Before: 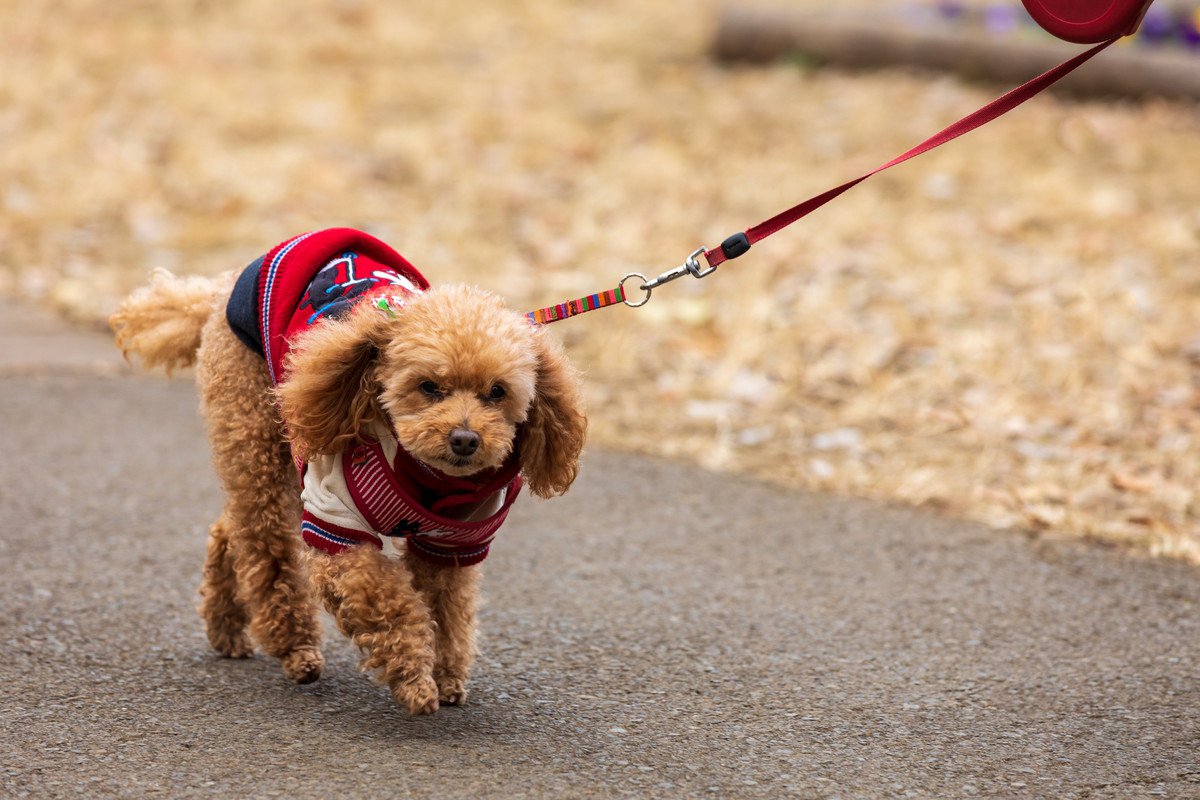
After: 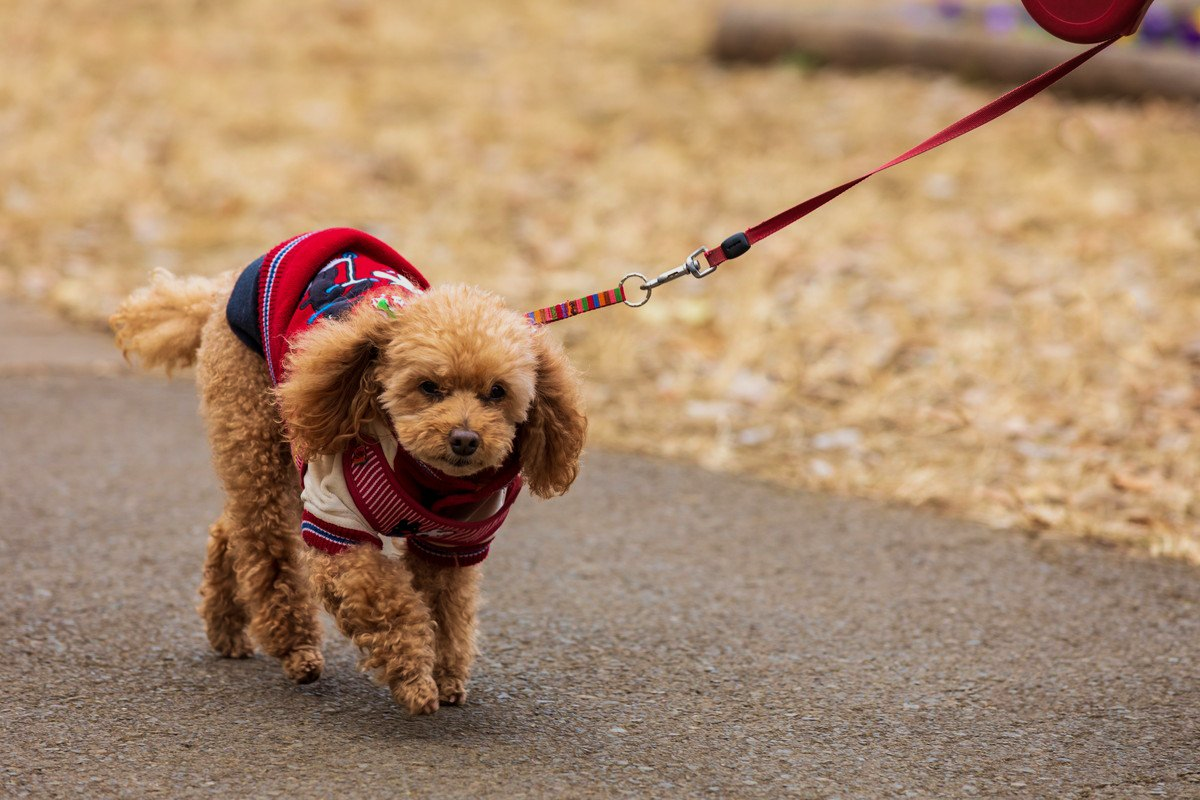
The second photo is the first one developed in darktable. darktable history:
exposure: exposure -0.293 EV, compensate highlight preservation false
velvia: on, module defaults
